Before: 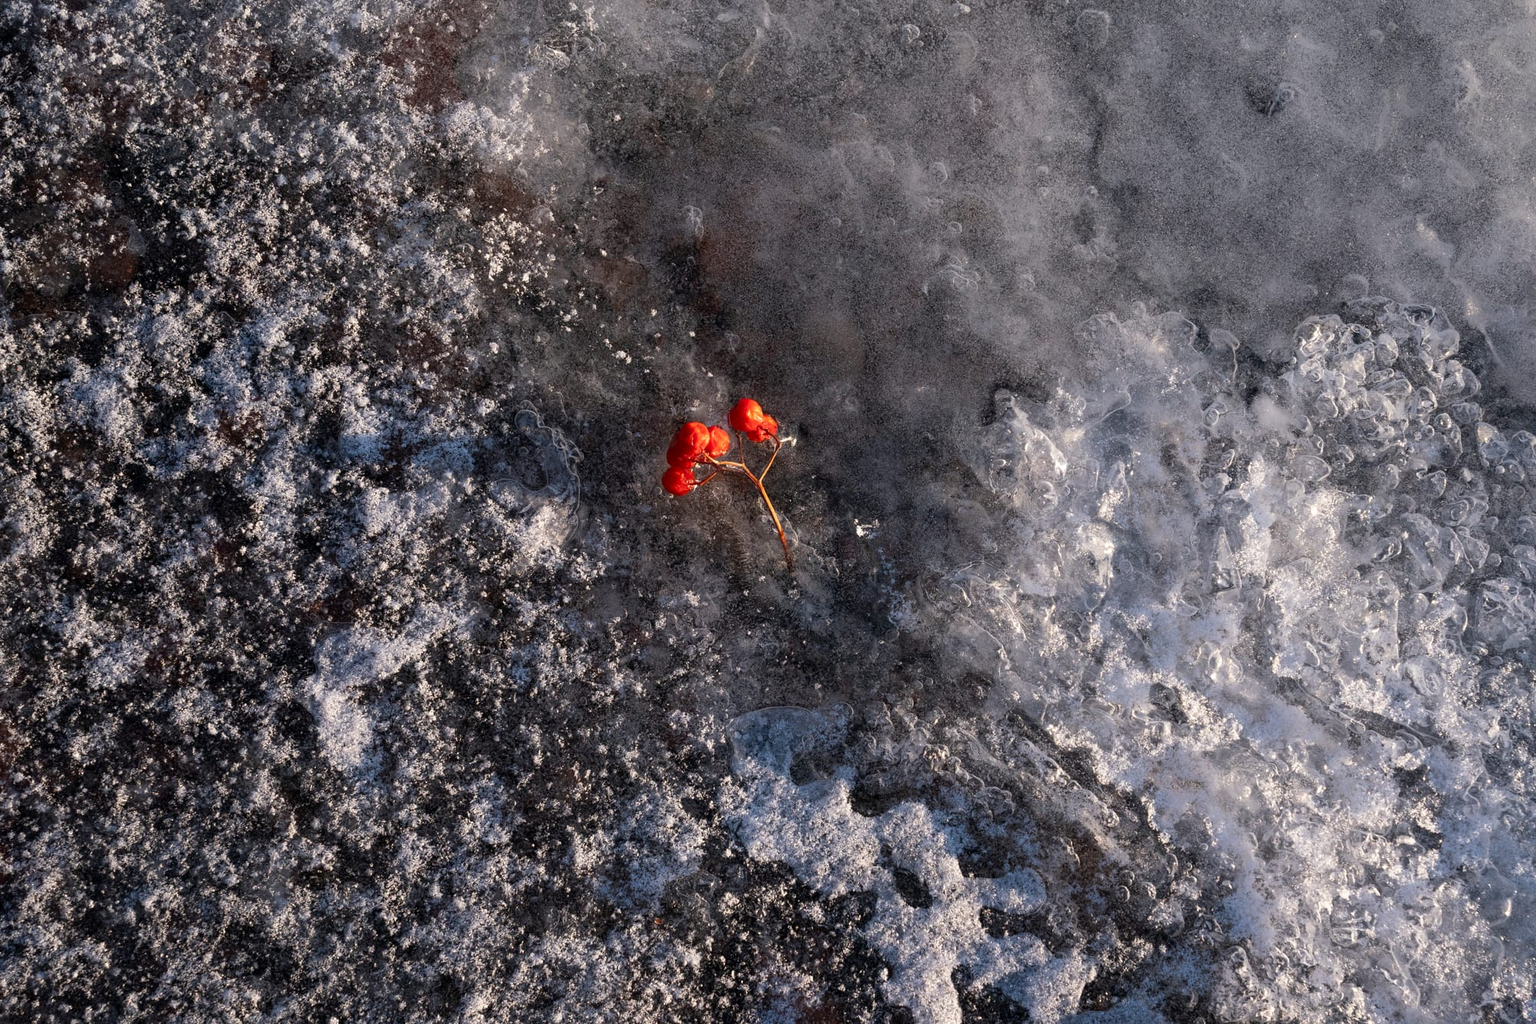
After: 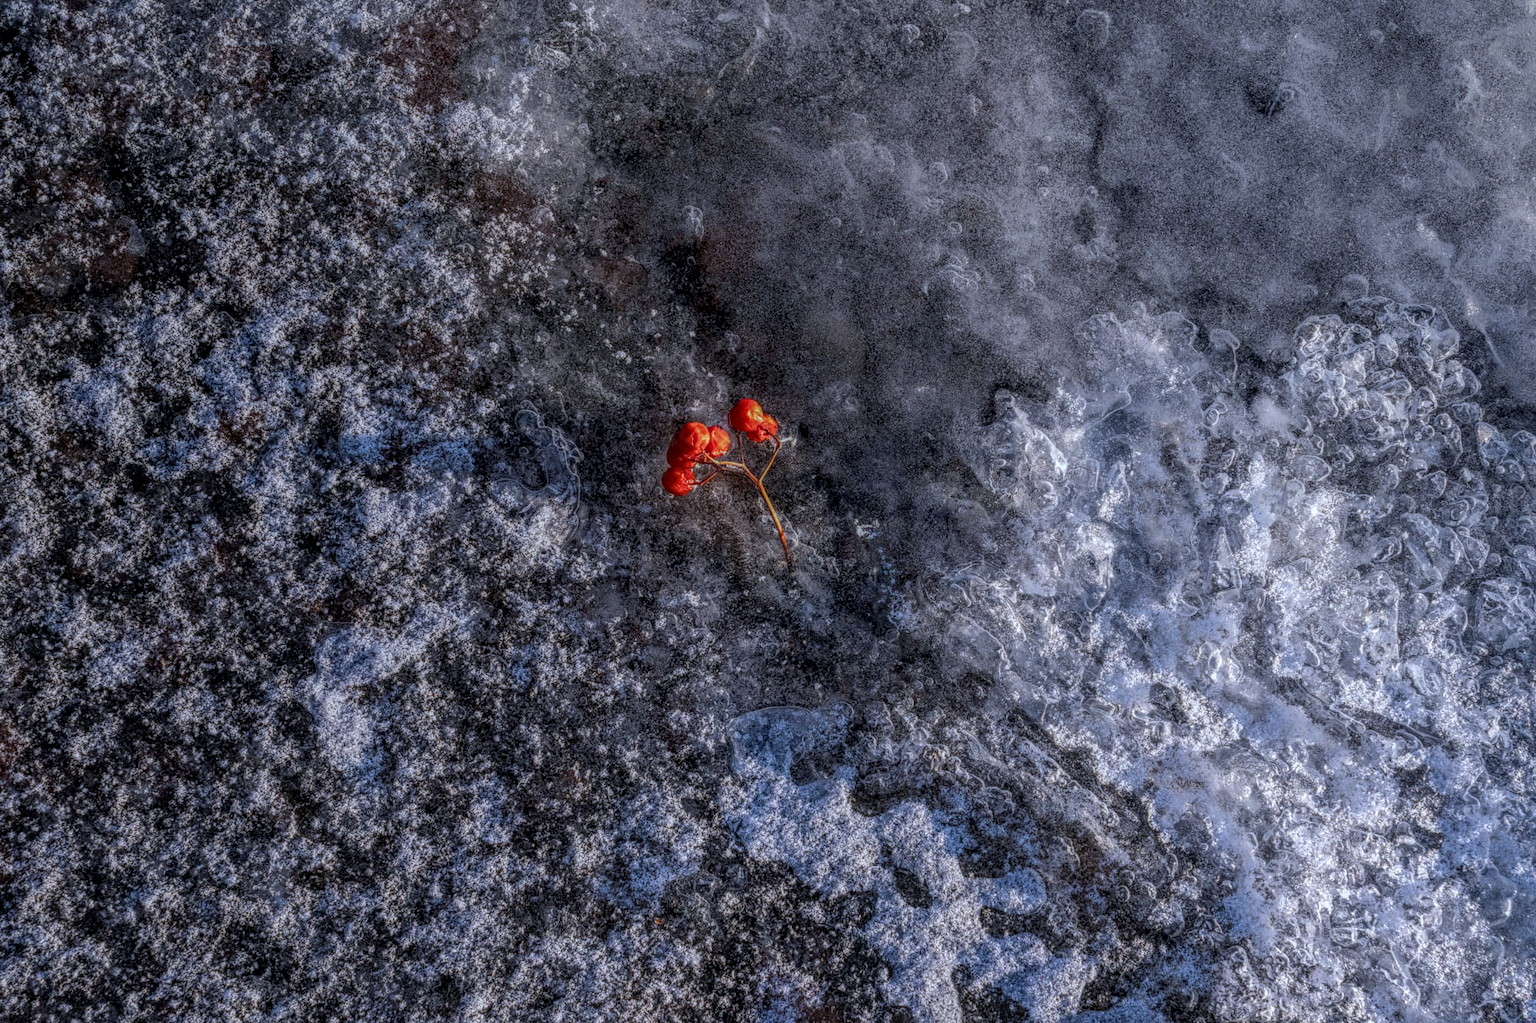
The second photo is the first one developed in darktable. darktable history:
local contrast: highlights 0%, shadows 0%, detail 200%, midtone range 0.25
white balance: red 0.926, green 1.003, blue 1.133
graduated density: on, module defaults
